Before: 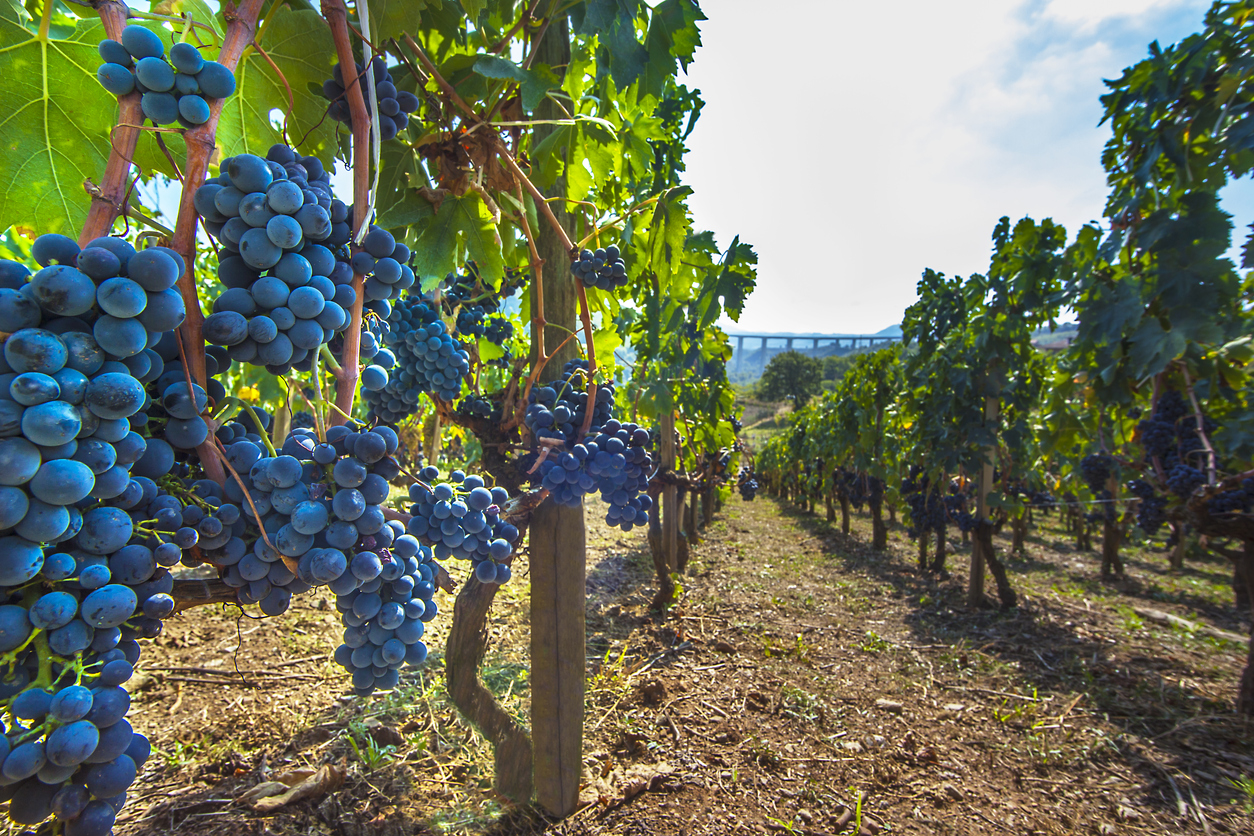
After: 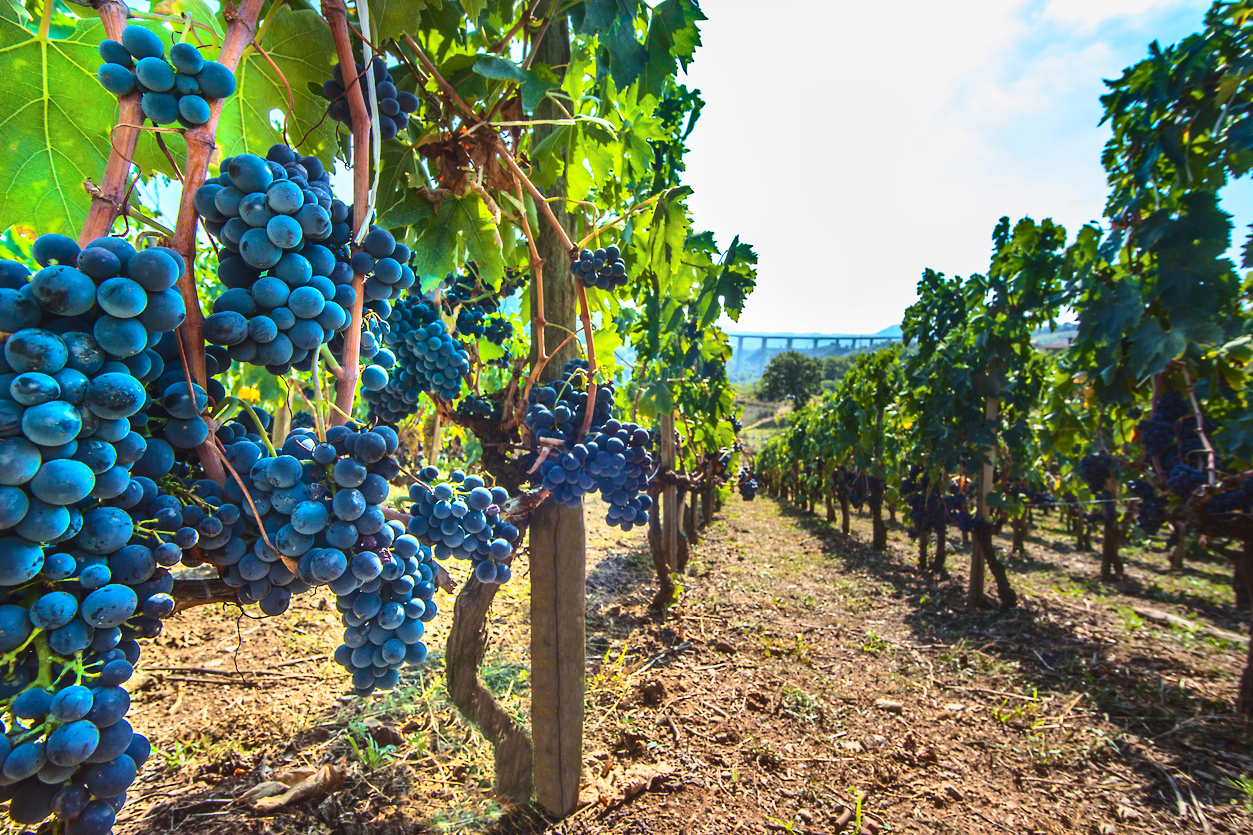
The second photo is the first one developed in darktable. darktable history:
tone curve: curves: ch0 [(0, 0) (0.003, 0.046) (0.011, 0.052) (0.025, 0.059) (0.044, 0.069) (0.069, 0.084) (0.1, 0.107) (0.136, 0.133) (0.177, 0.171) (0.224, 0.216) (0.277, 0.293) (0.335, 0.371) (0.399, 0.481) (0.468, 0.577) (0.543, 0.662) (0.623, 0.749) (0.709, 0.831) (0.801, 0.891) (0.898, 0.942) (1, 1)], color space Lab, independent channels, preserve colors none
